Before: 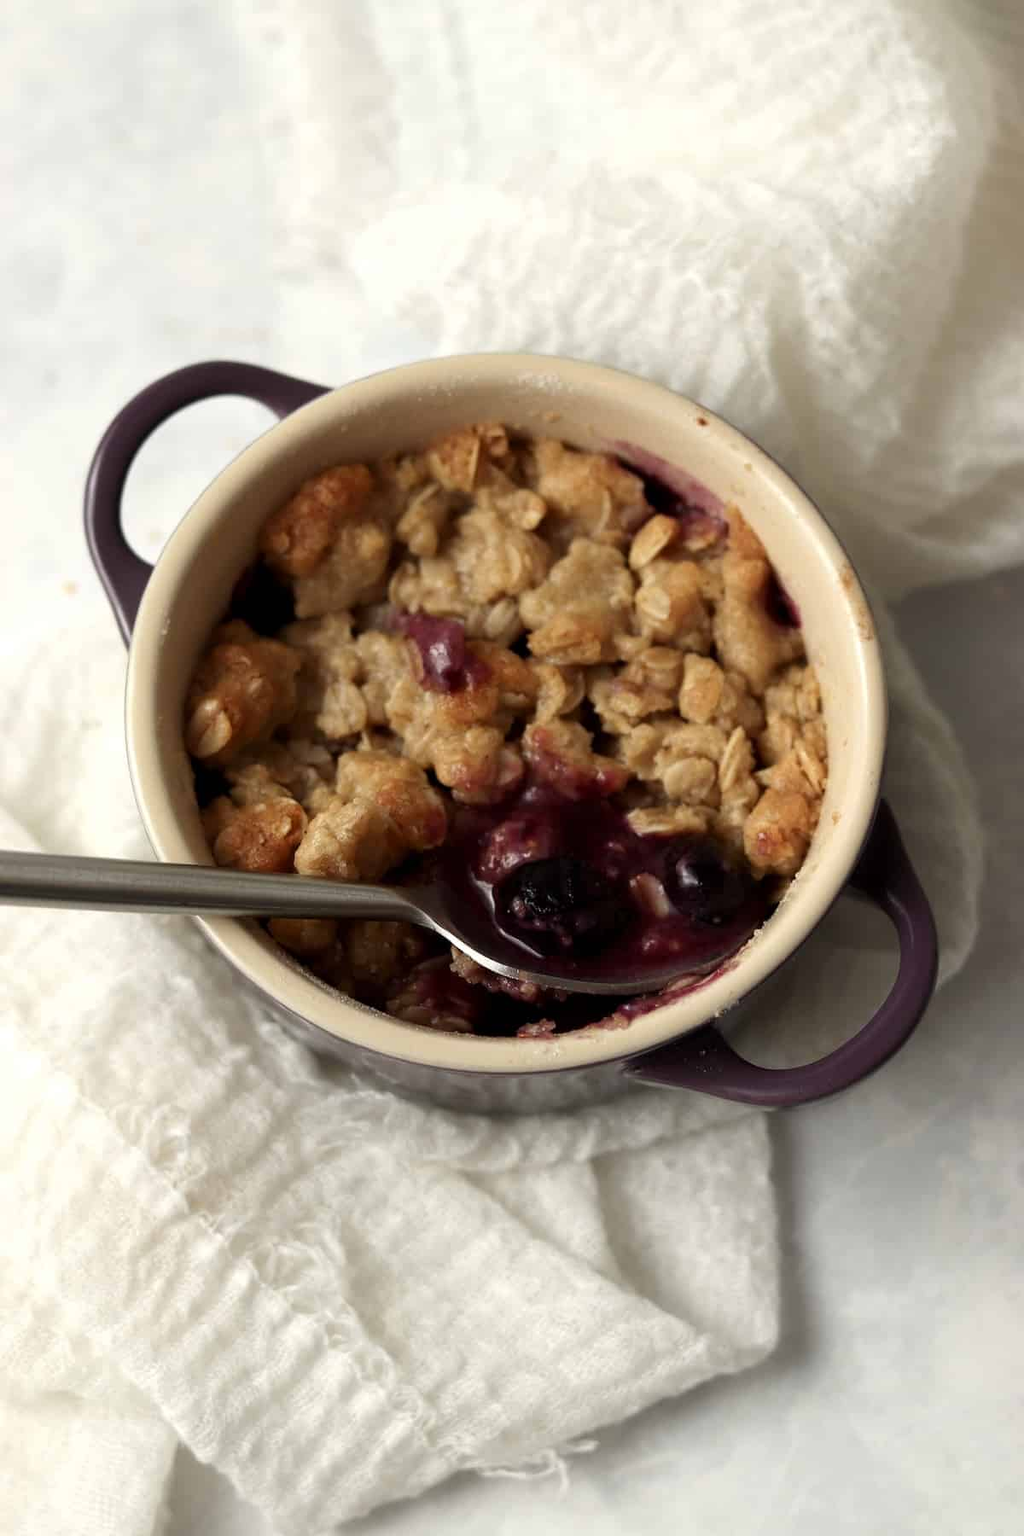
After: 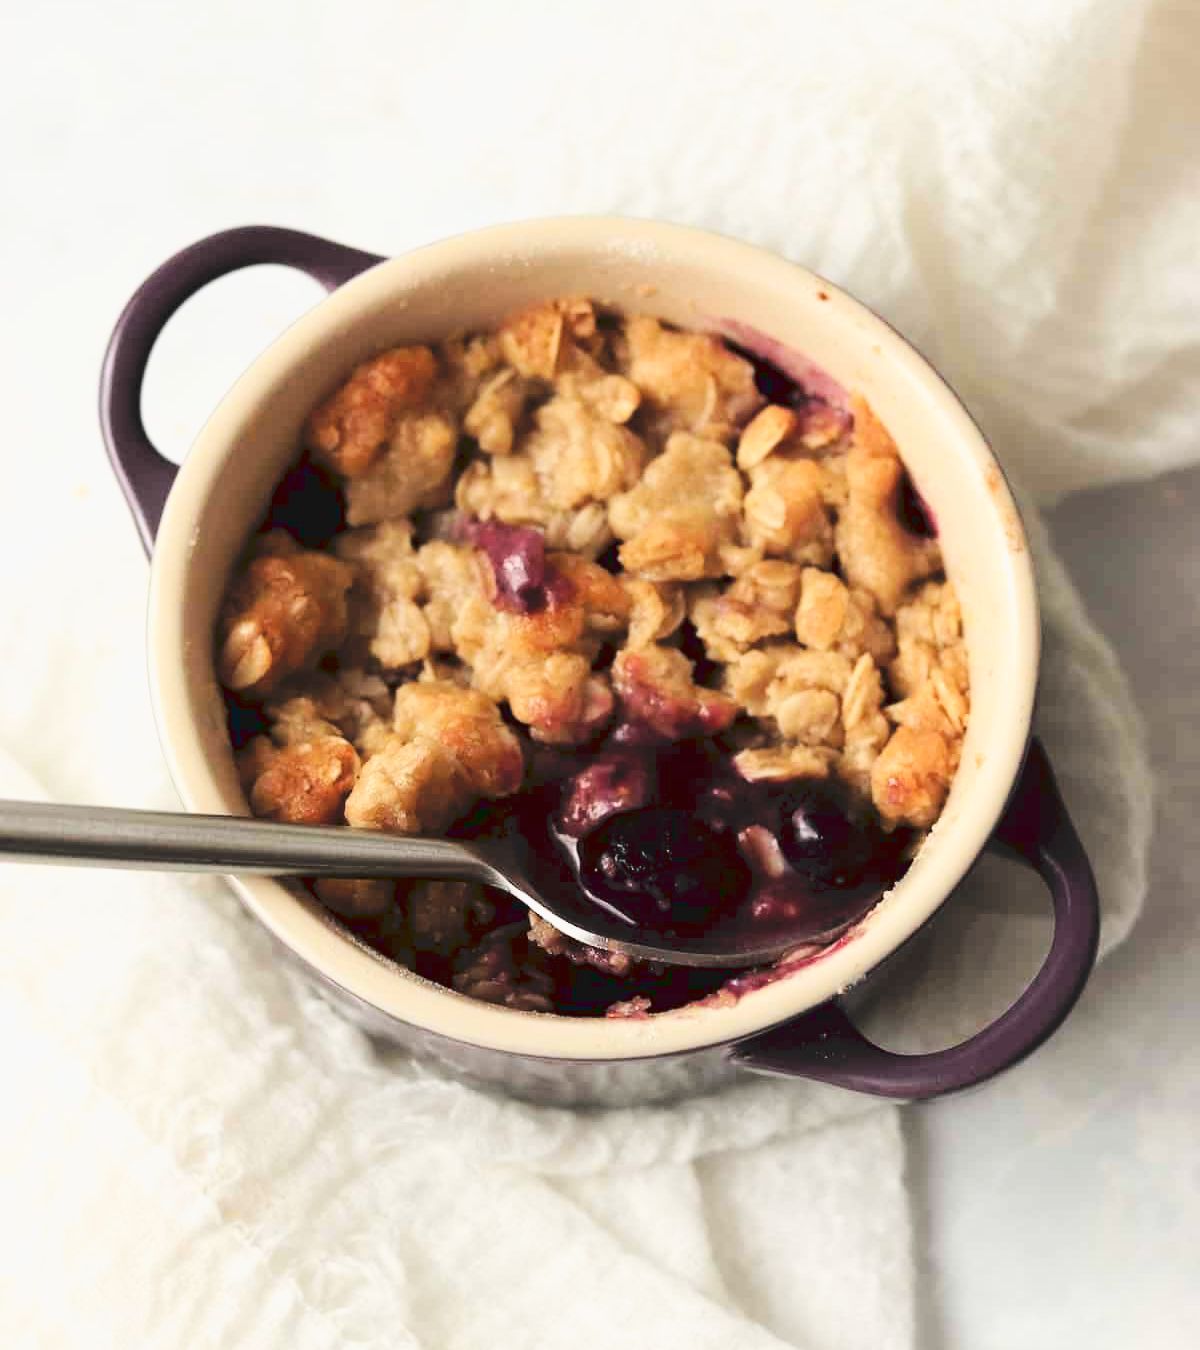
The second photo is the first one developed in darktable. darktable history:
filmic rgb: black relative exposure -6.15 EV, white relative exposure 6.96 EV, hardness 2.23, color science v6 (2022)
crop: top 11.038%, bottom 13.962%
tone curve: curves: ch0 [(0, 0) (0.003, 0.115) (0.011, 0.133) (0.025, 0.157) (0.044, 0.182) (0.069, 0.209) (0.1, 0.239) (0.136, 0.279) (0.177, 0.326) (0.224, 0.379) (0.277, 0.436) (0.335, 0.507) (0.399, 0.587) (0.468, 0.671) (0.543, 0.75) (0.623, 0.837) (0.709, 0.916) (0.801, 0.978) (0.898, 0.985) (1, 1)], preserve colors none
